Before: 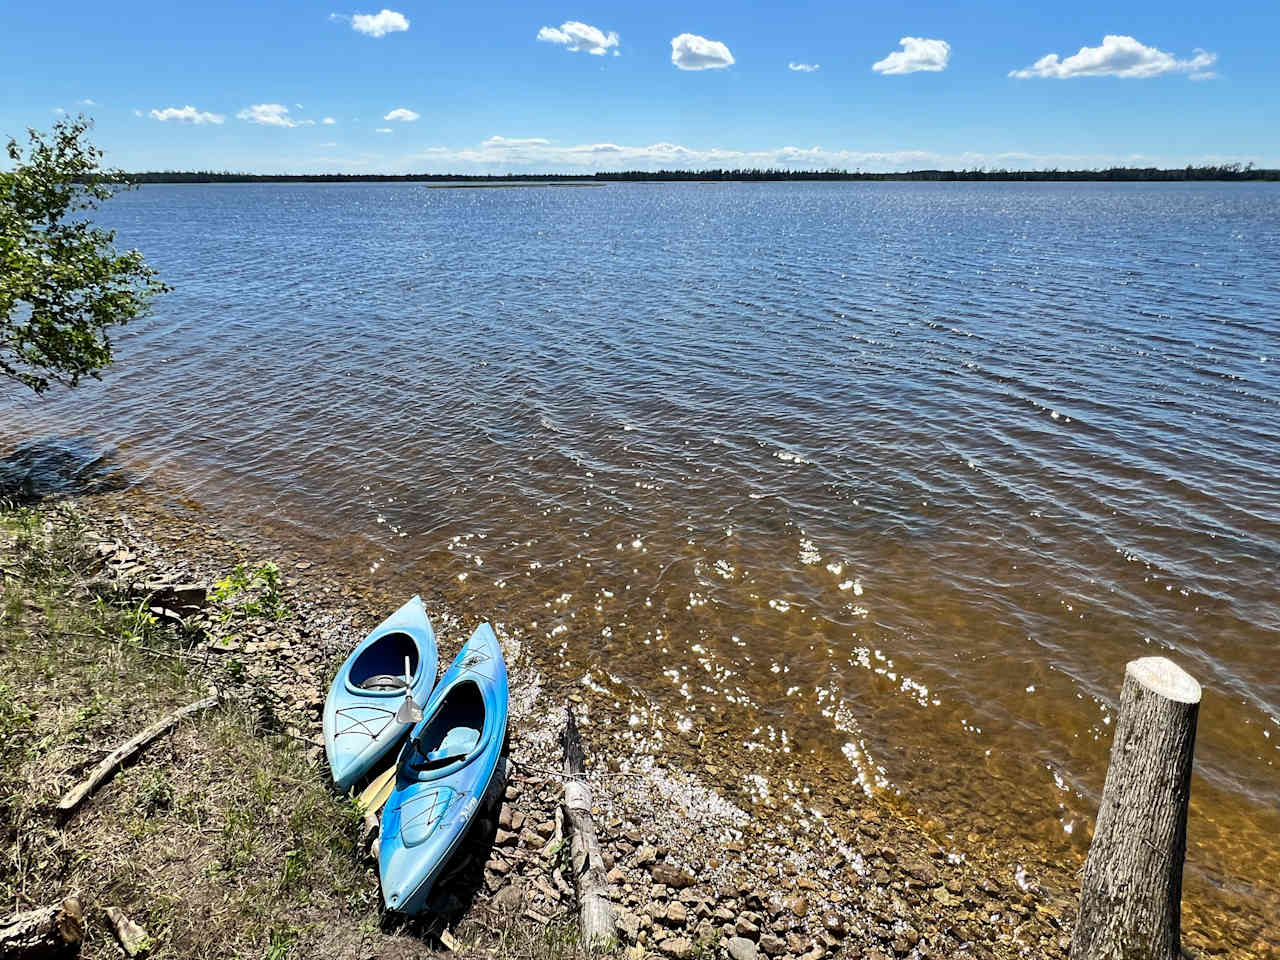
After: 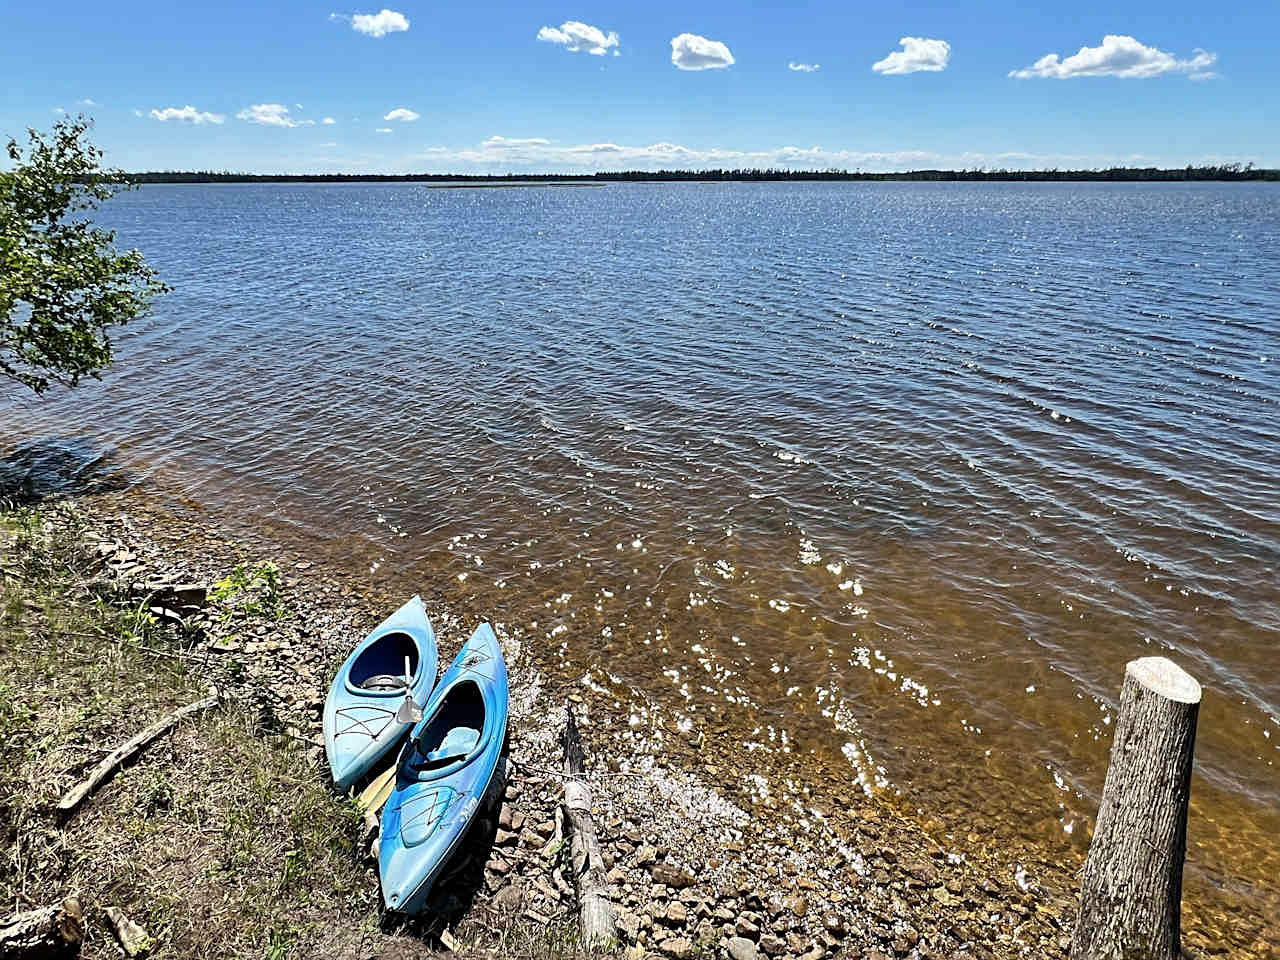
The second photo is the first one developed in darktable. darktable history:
sharpen: radius 2.517, amount 0.327
contrast brightness saturation: saturation -0.06
